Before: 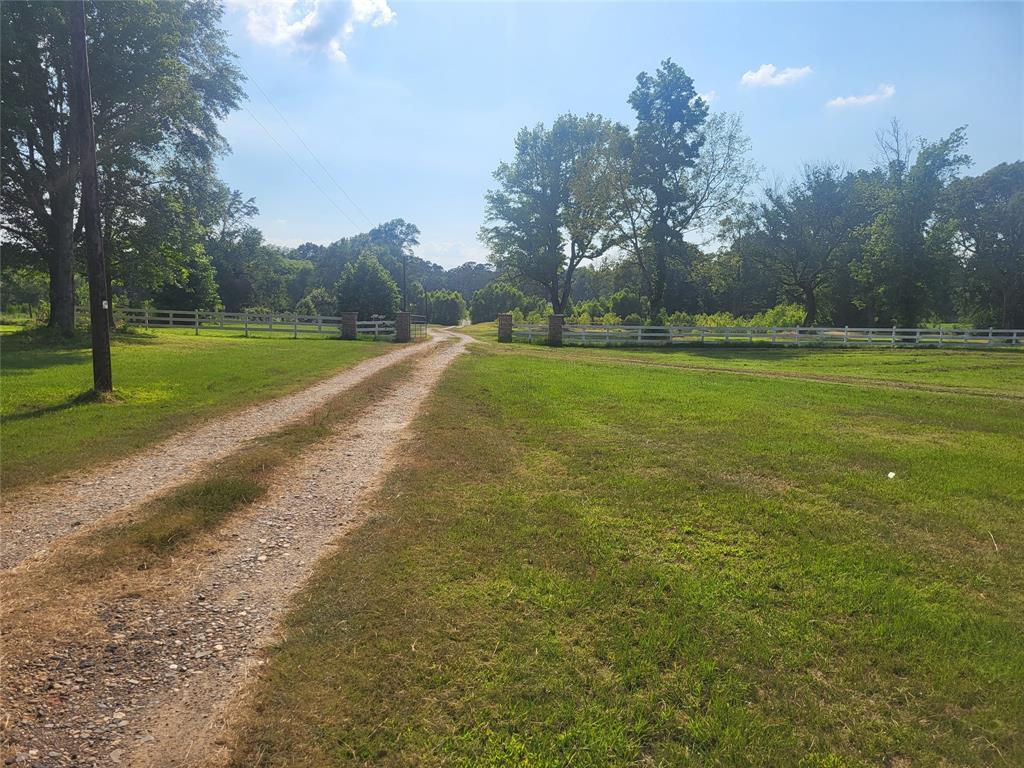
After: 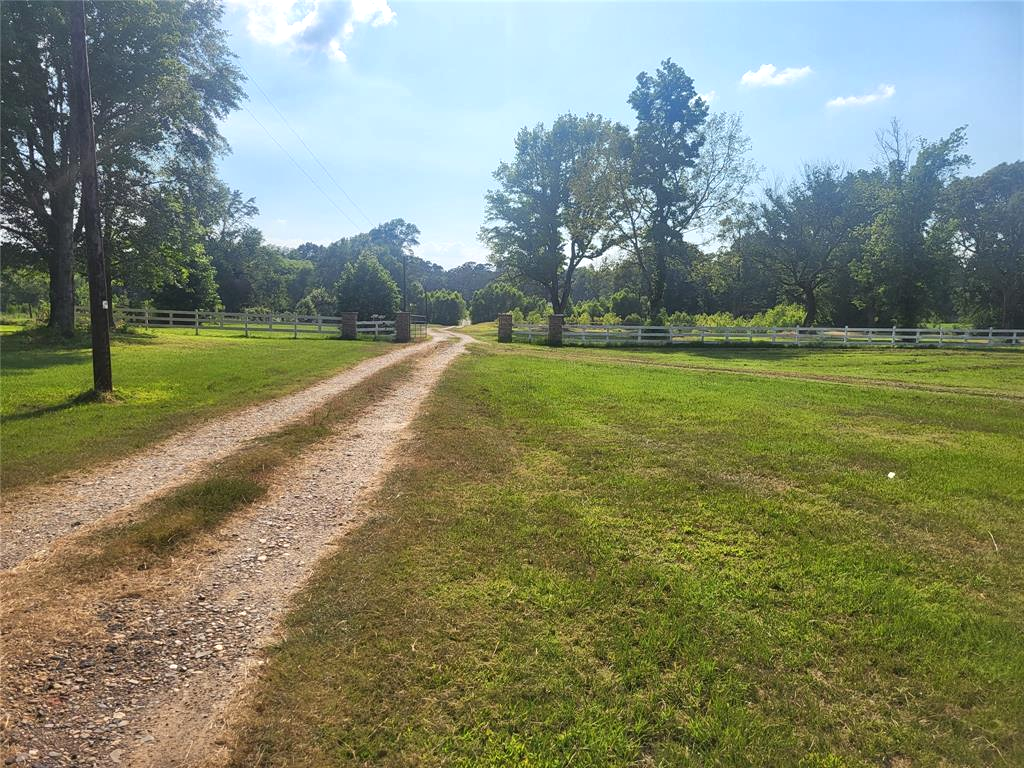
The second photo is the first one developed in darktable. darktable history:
exposure: exposure 0.202 EV, compensate exposure bias true, compensate highlight preservation false
local contrast: mode bilateral grid, contrast 19, coarseness 49, detail 132%, midtone range 0.2
